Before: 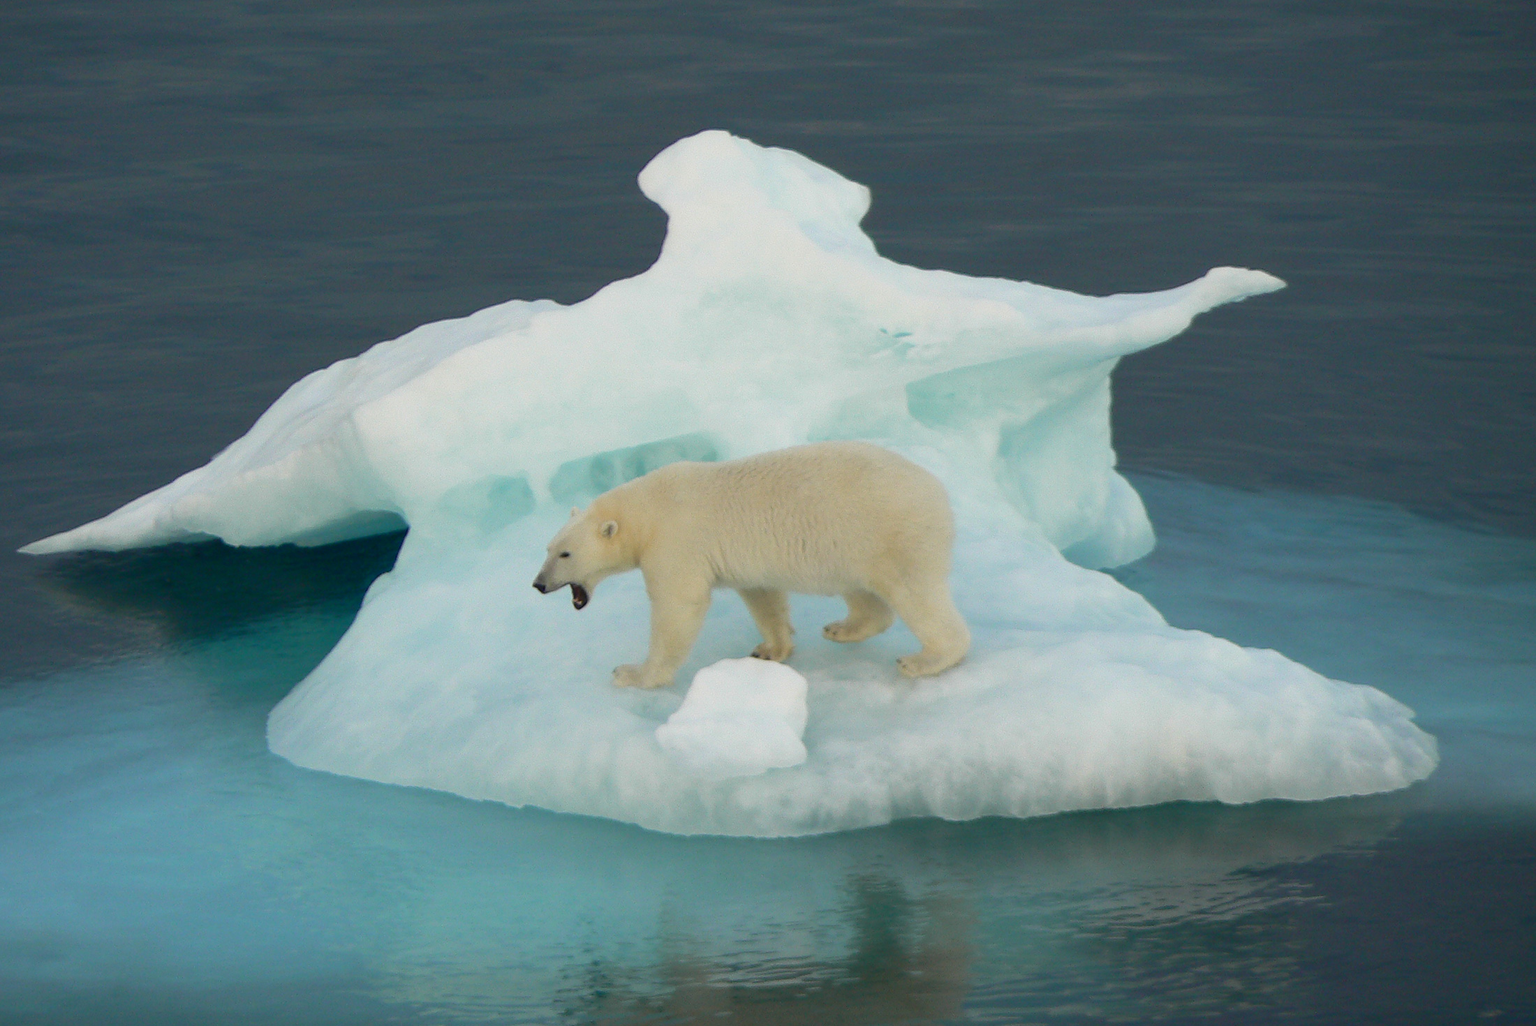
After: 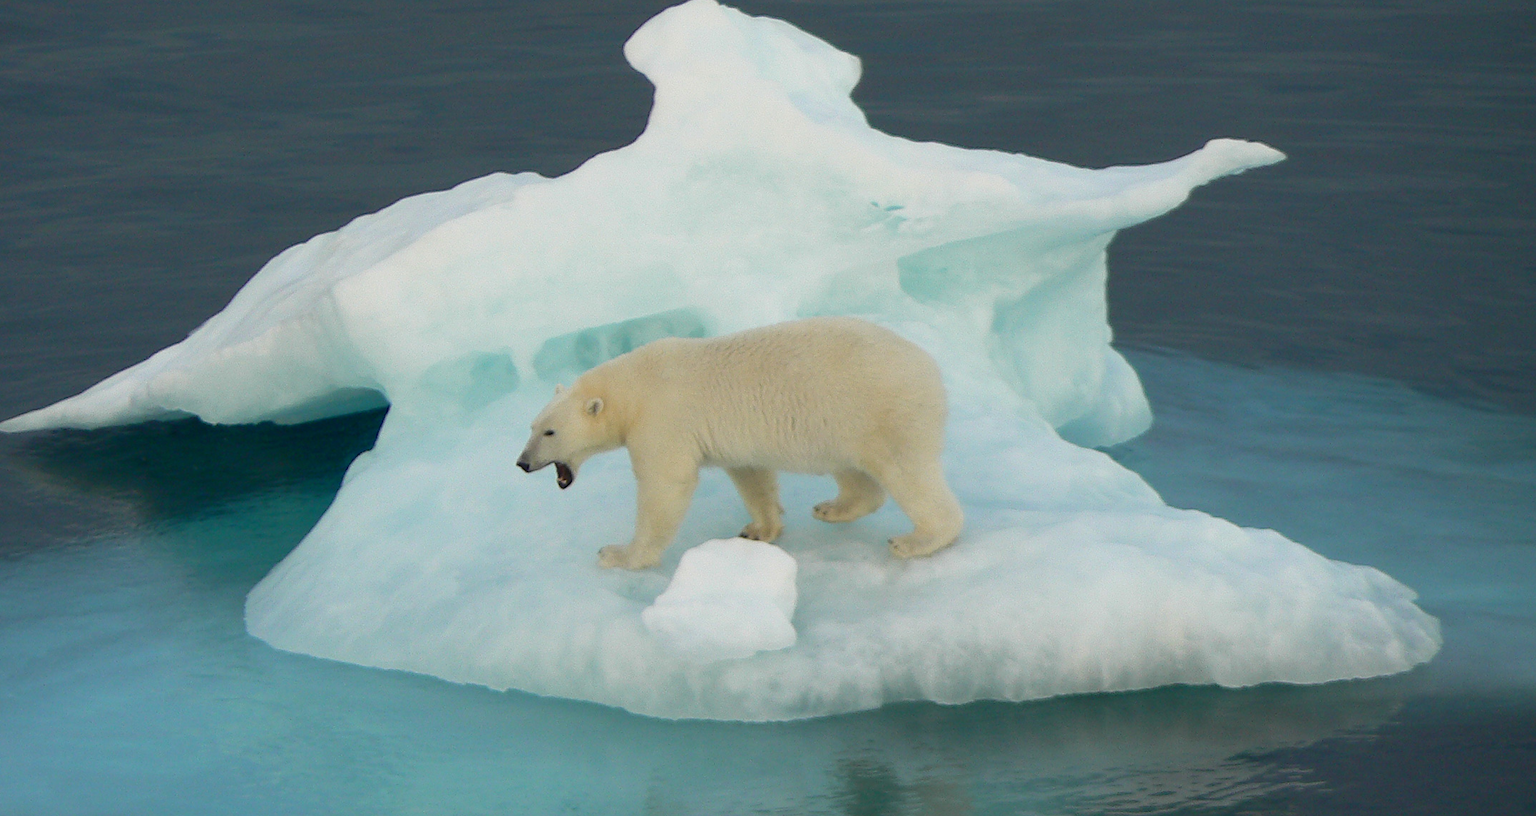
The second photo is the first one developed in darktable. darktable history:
sharpen: amount 0.2
crop and rotate: left 1.814%, top 12.818%, right 0.25%, bottom 9.225%
